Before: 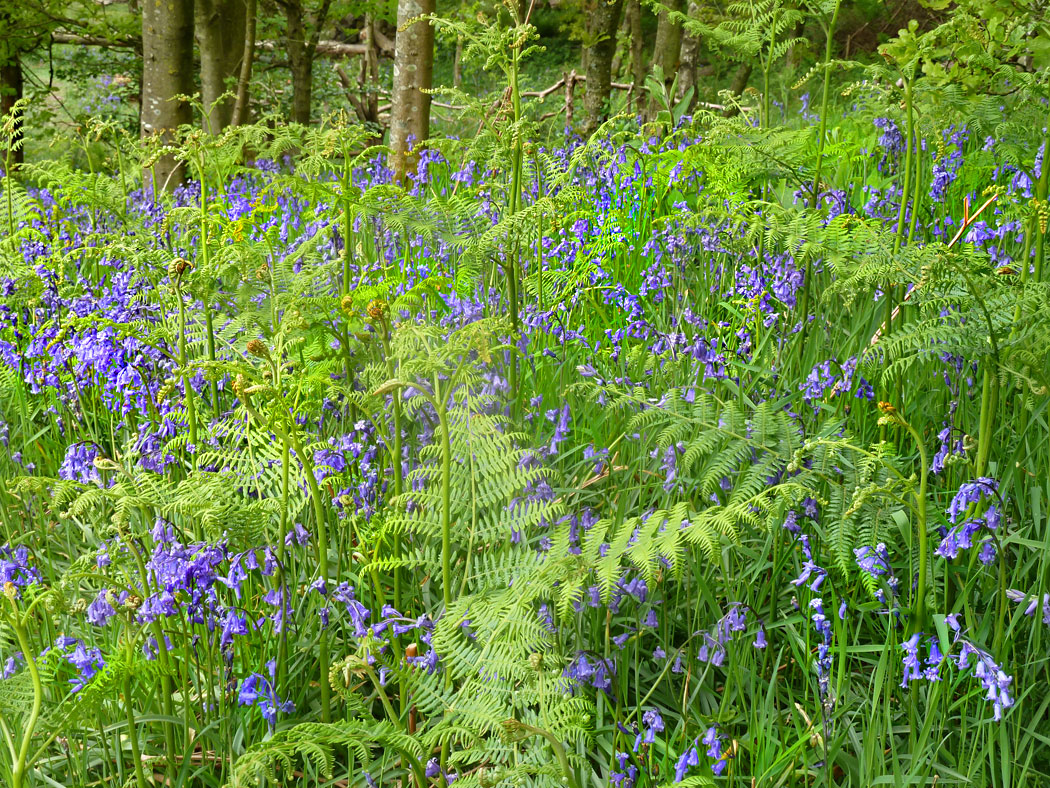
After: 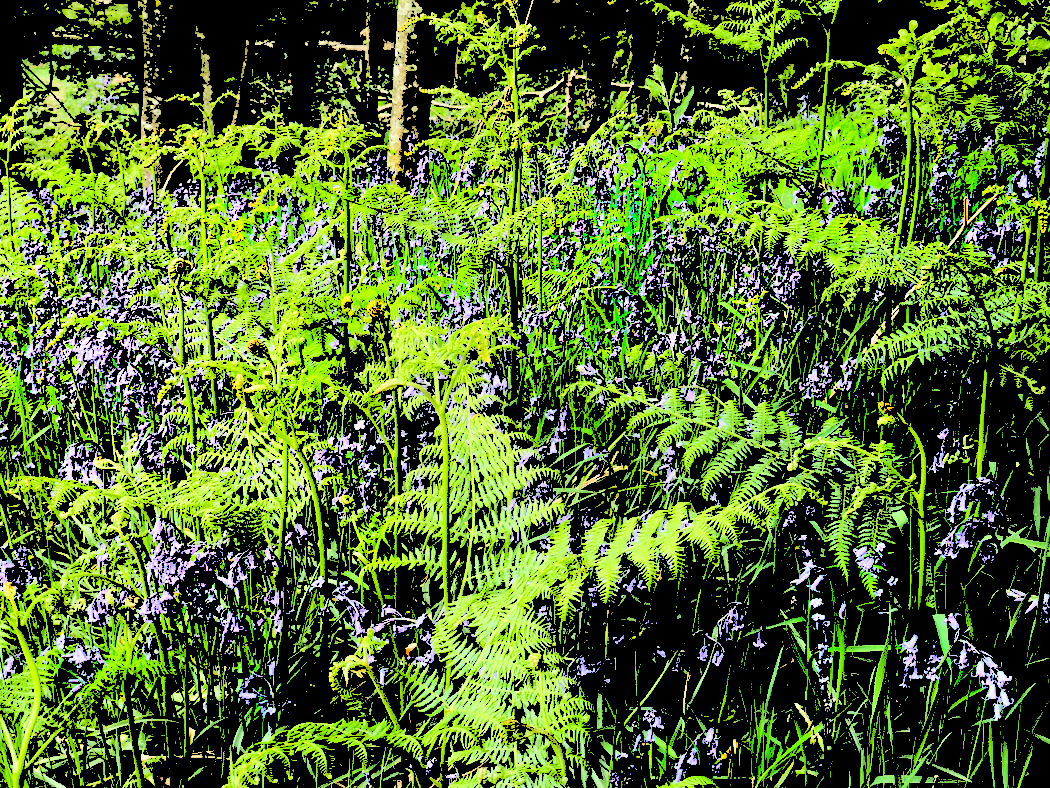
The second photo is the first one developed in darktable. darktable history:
exposure: exposure -2.366 EV, compensate highlight preservation false
levels: white 99.97%, levels [0.246, 0.256, 0.506]
